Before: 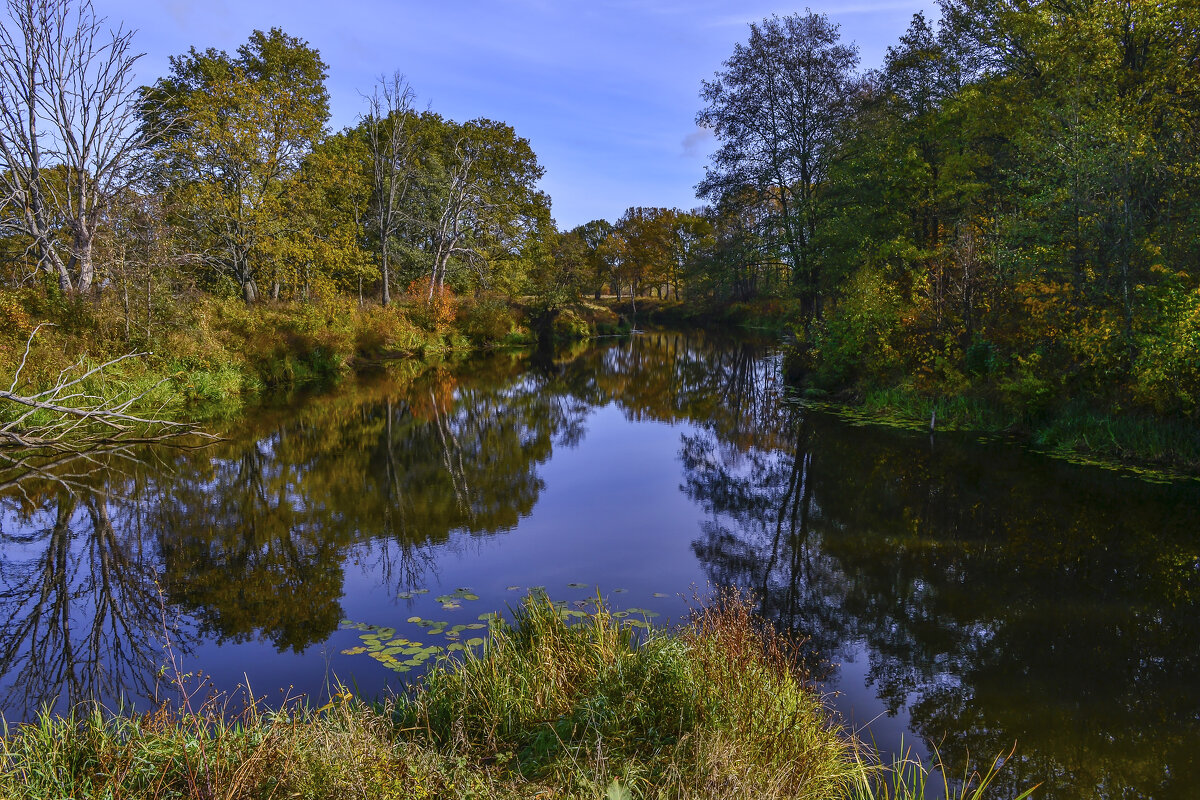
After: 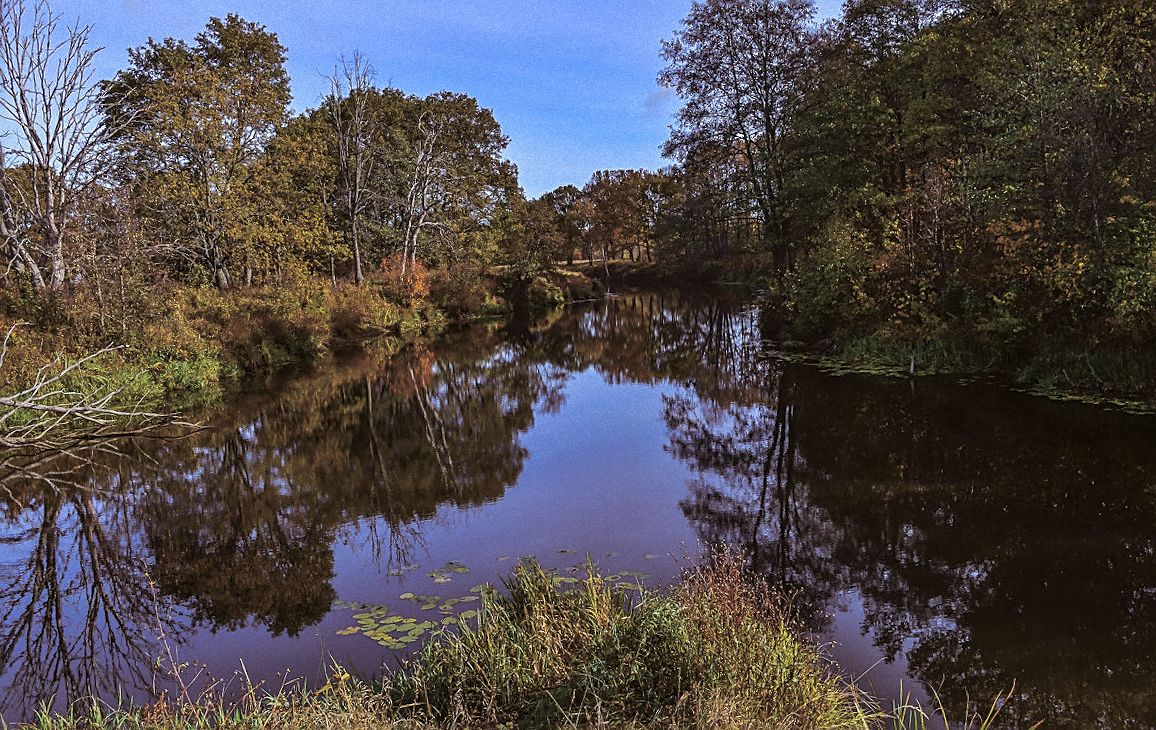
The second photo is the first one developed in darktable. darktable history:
grain: coarseness 0.09 ISO
color balance: lift [1.004, 1.002, 1.002, 0.998], gamma [1, 1.007, 1.002, 0.993], gain [1, 0.977, 1.013, 1.023], contrast -3.64%
sharpen: on, module defaults
split-toning: shadows › saturation 0.2
rotate and perspective: rotation -3.52°, crop left 0.036, crop right 0.964, crop top 0.081, crop bottom 0.919
